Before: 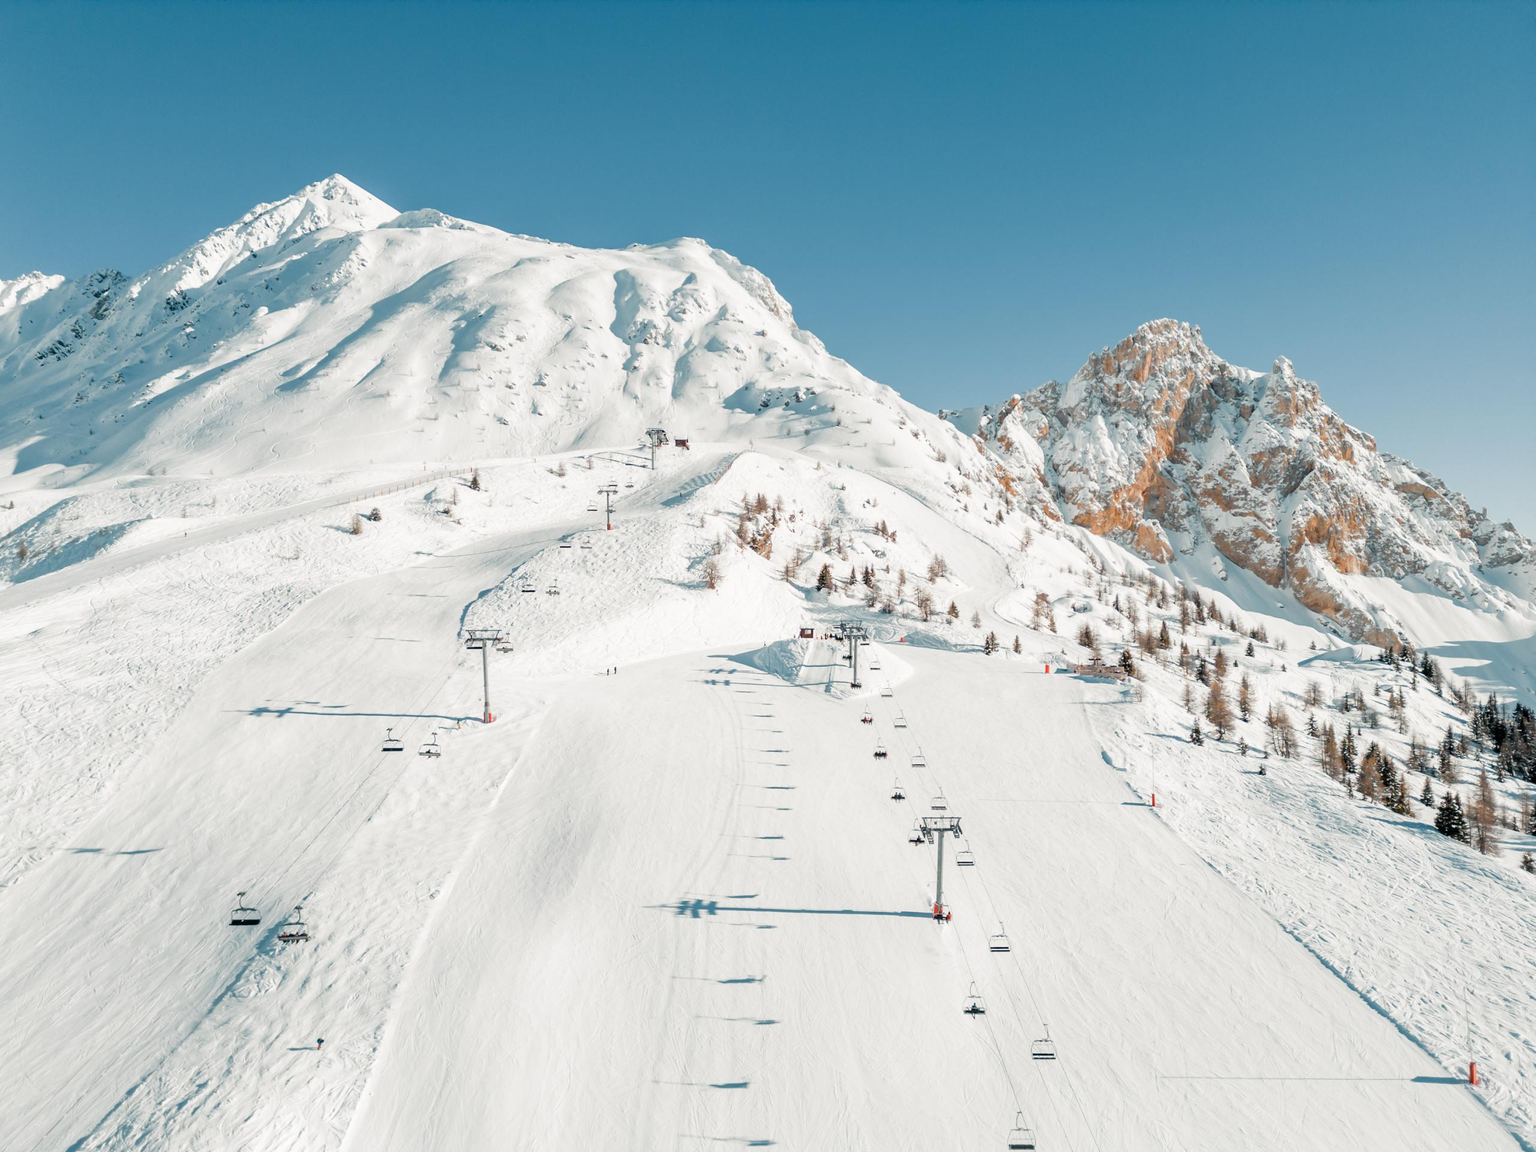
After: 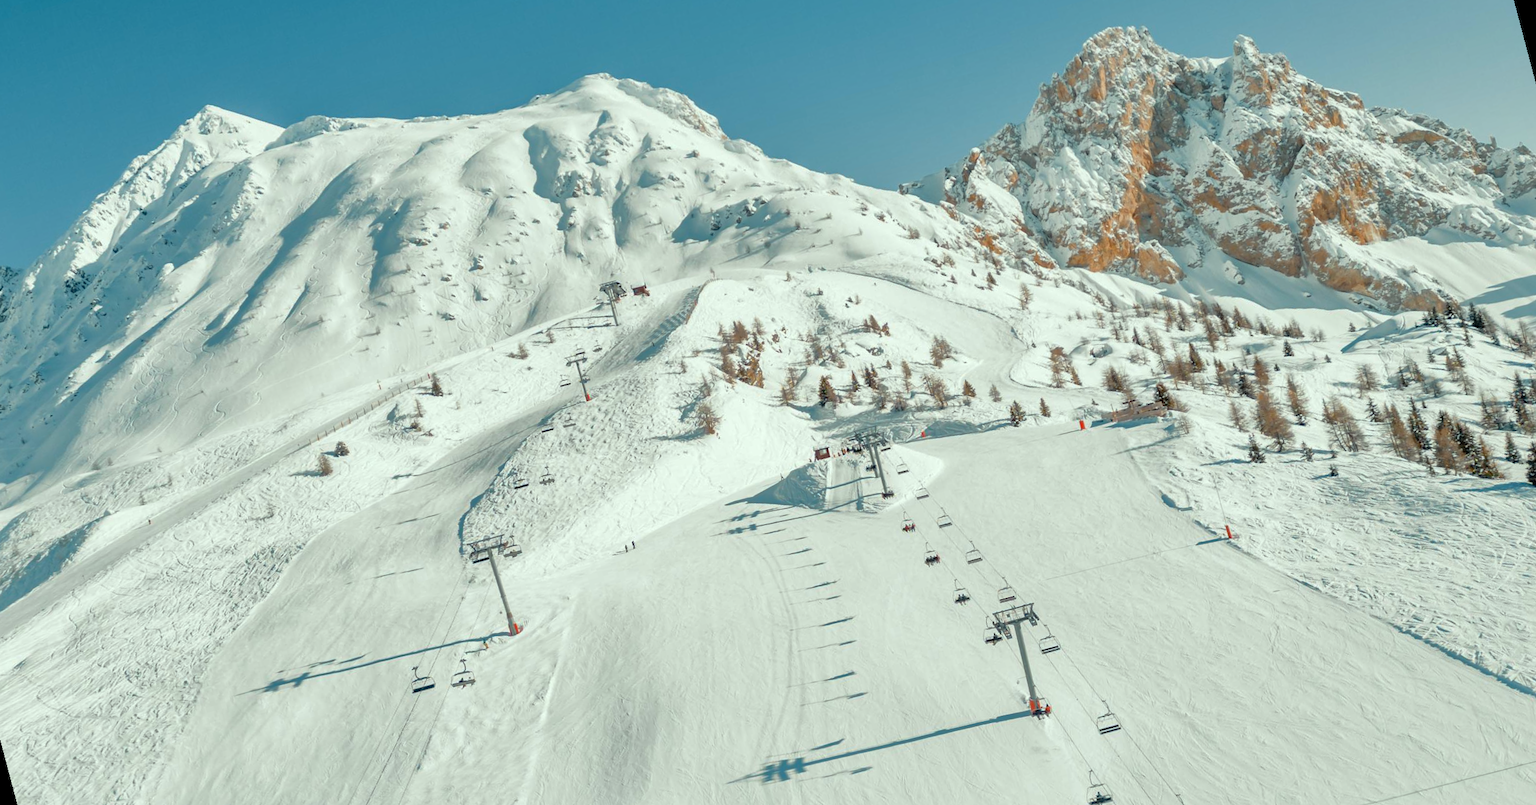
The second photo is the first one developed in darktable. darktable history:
shadows and highlights: on, module defaults
color correction: highlights a* -8, highlights b* 3.1
rotate and perspective: rotation -14.8°, crop left 0.1, crop right 0.903, crop top 0.25, crop bottom 0.748
